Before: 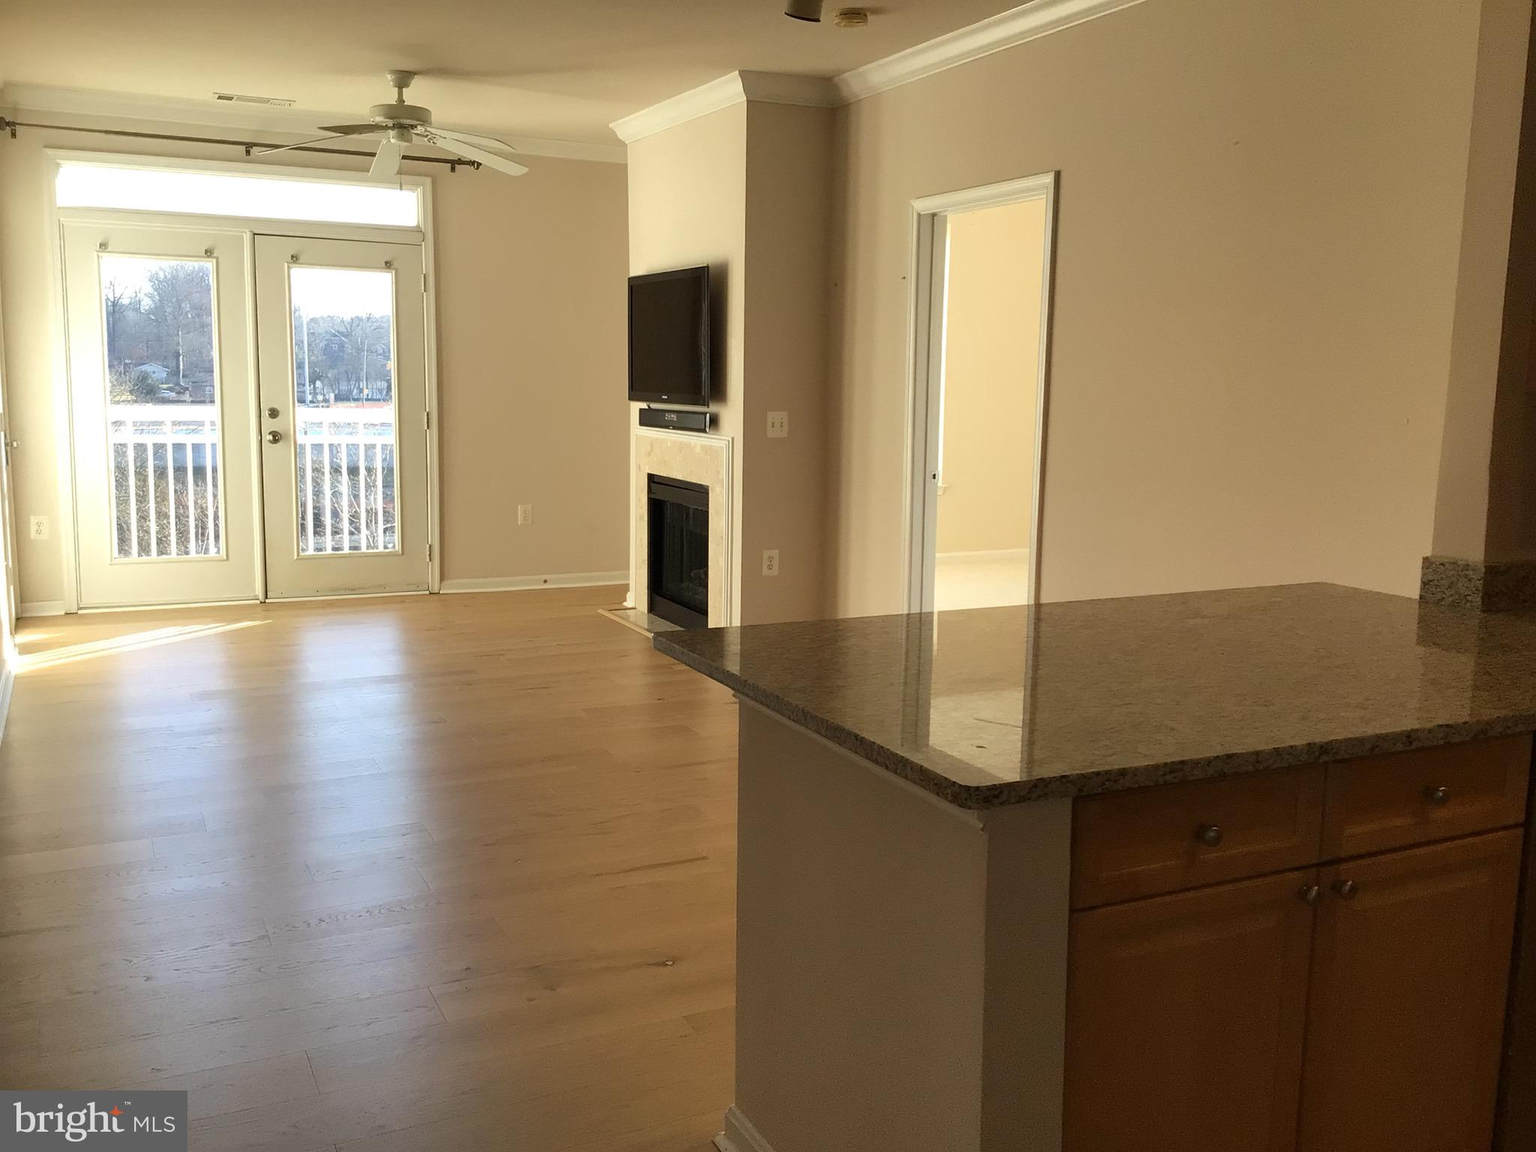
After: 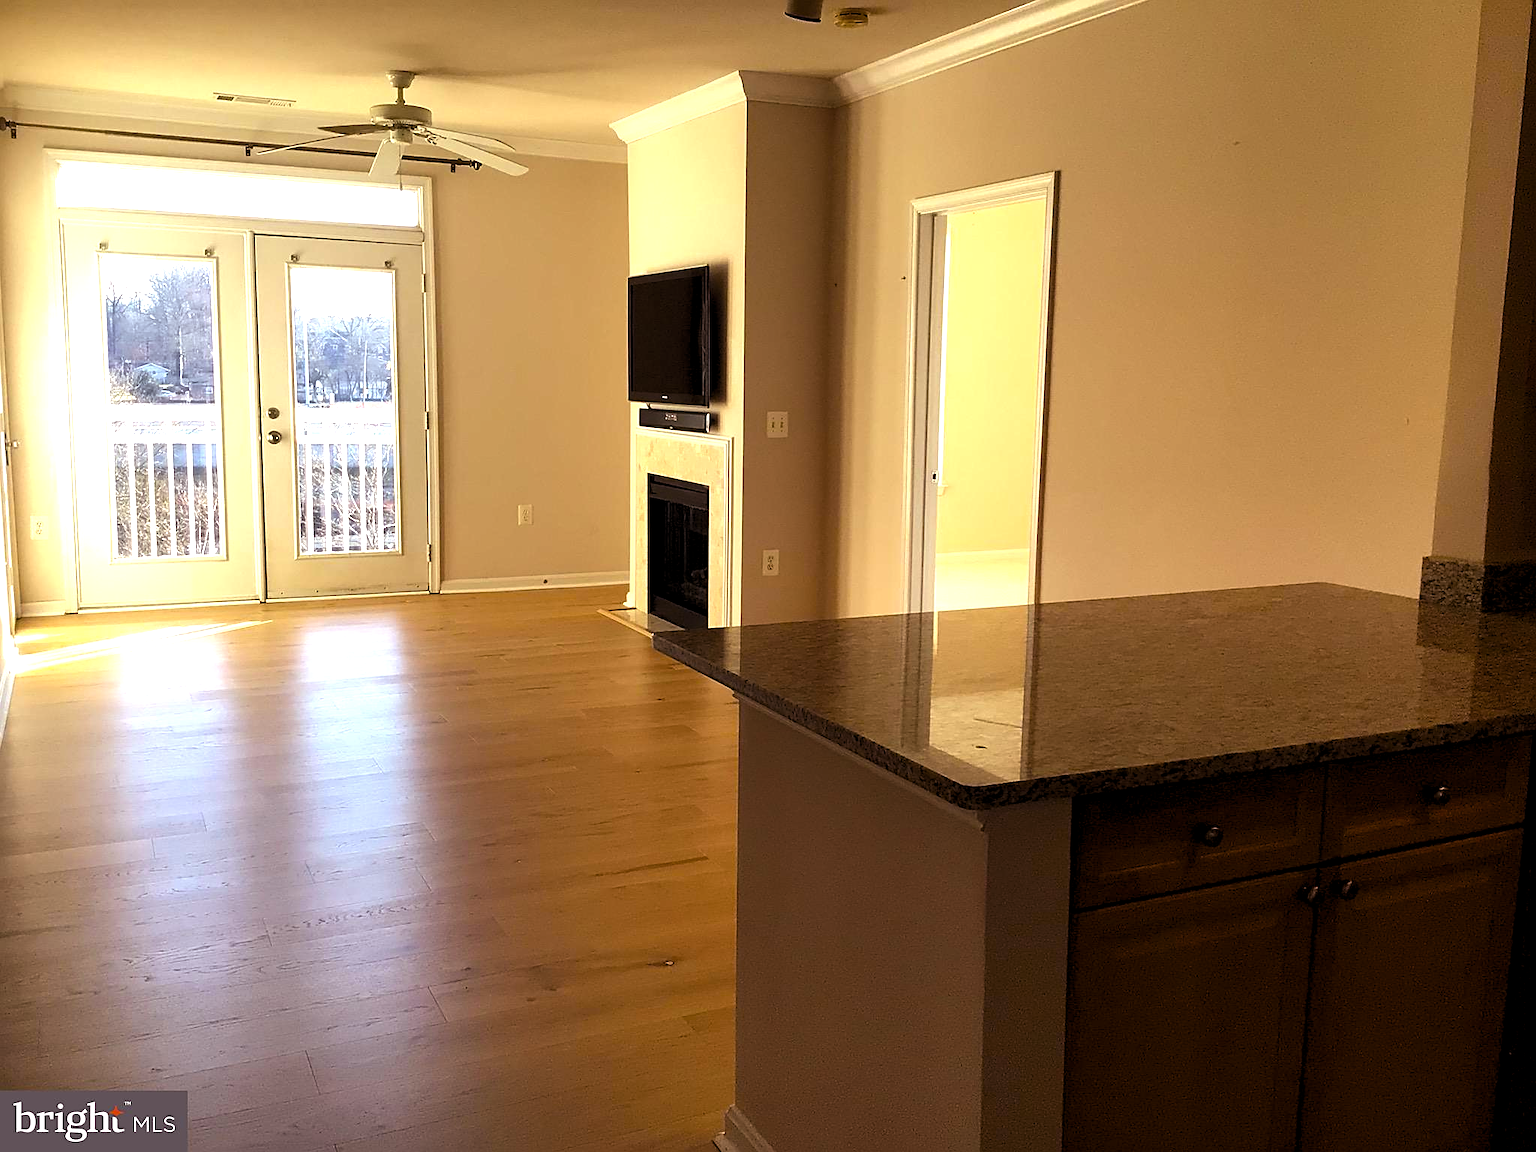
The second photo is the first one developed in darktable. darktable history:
sharpen: on, module defaults
levels: levels [0.062, 0.494, 0.925]
color balance rgb: power › luminance -7.812%, power › chroma 1.354%, power › hue 330.5°, perceptual saturation grading › global saturation 29.828%, perceptual brilliance grading › global brilliance 1.373%, perceptual brilliance grading › highlights 8.464%, perceptual brilliance grading › shadows -3.624%, global vibrance 20%
